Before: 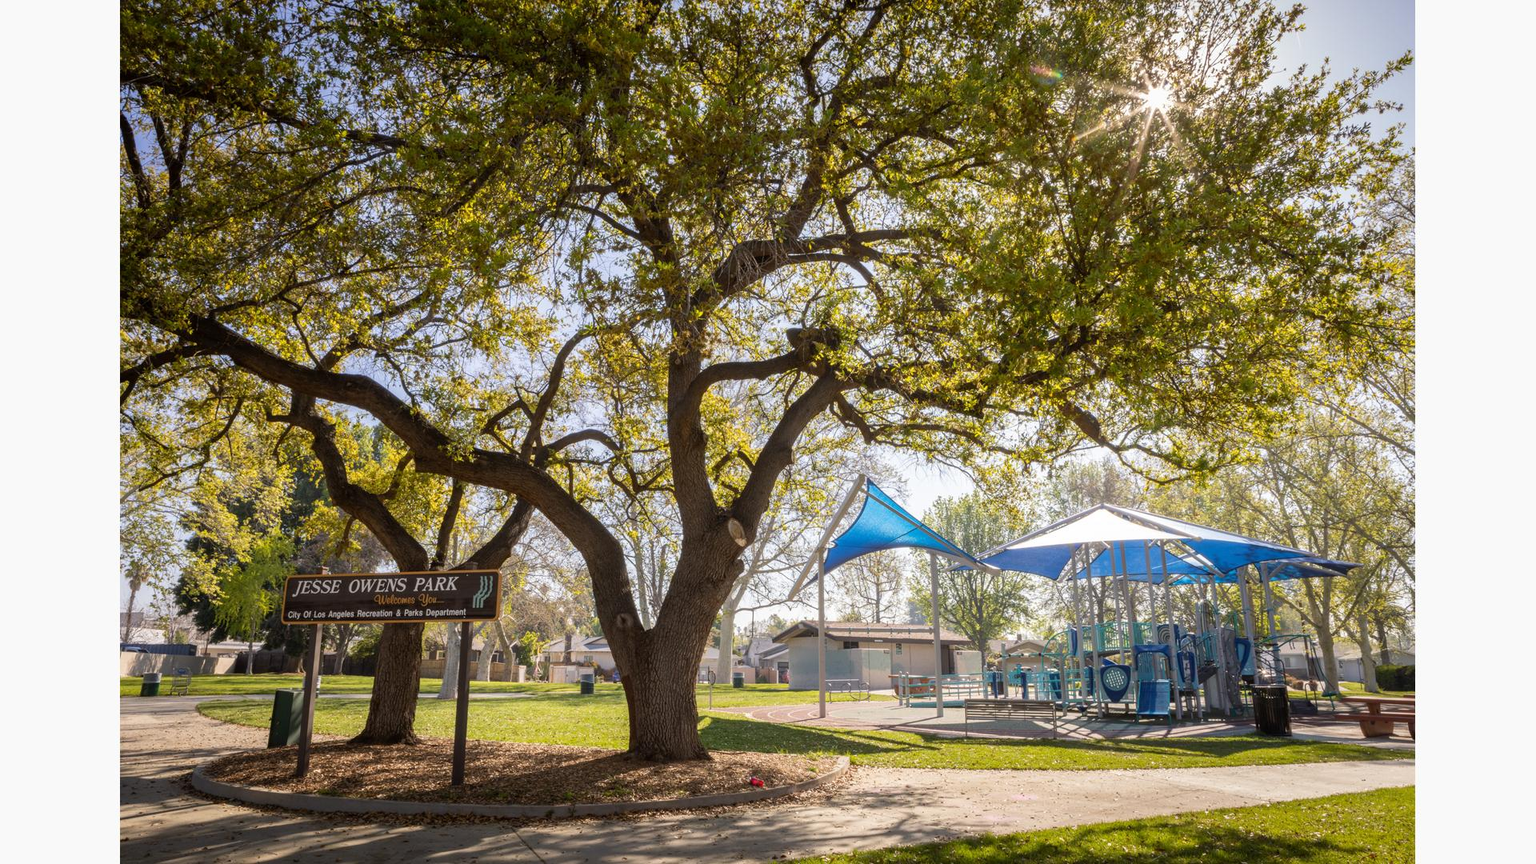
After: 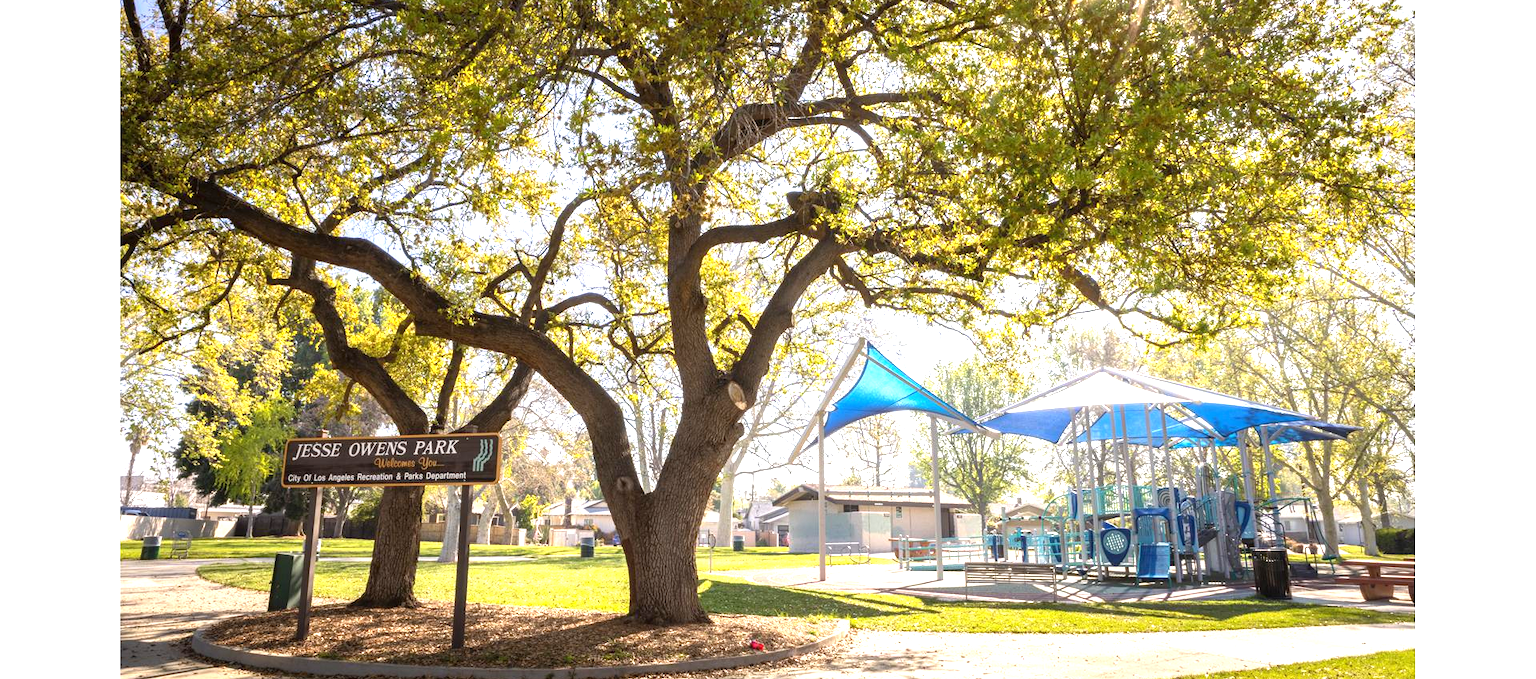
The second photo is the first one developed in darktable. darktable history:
exposure: black level correction 0, exposure 1.095 EV, compensate highlight preservation false
crop and rotate: top 15.871%, bottom 5.451%
